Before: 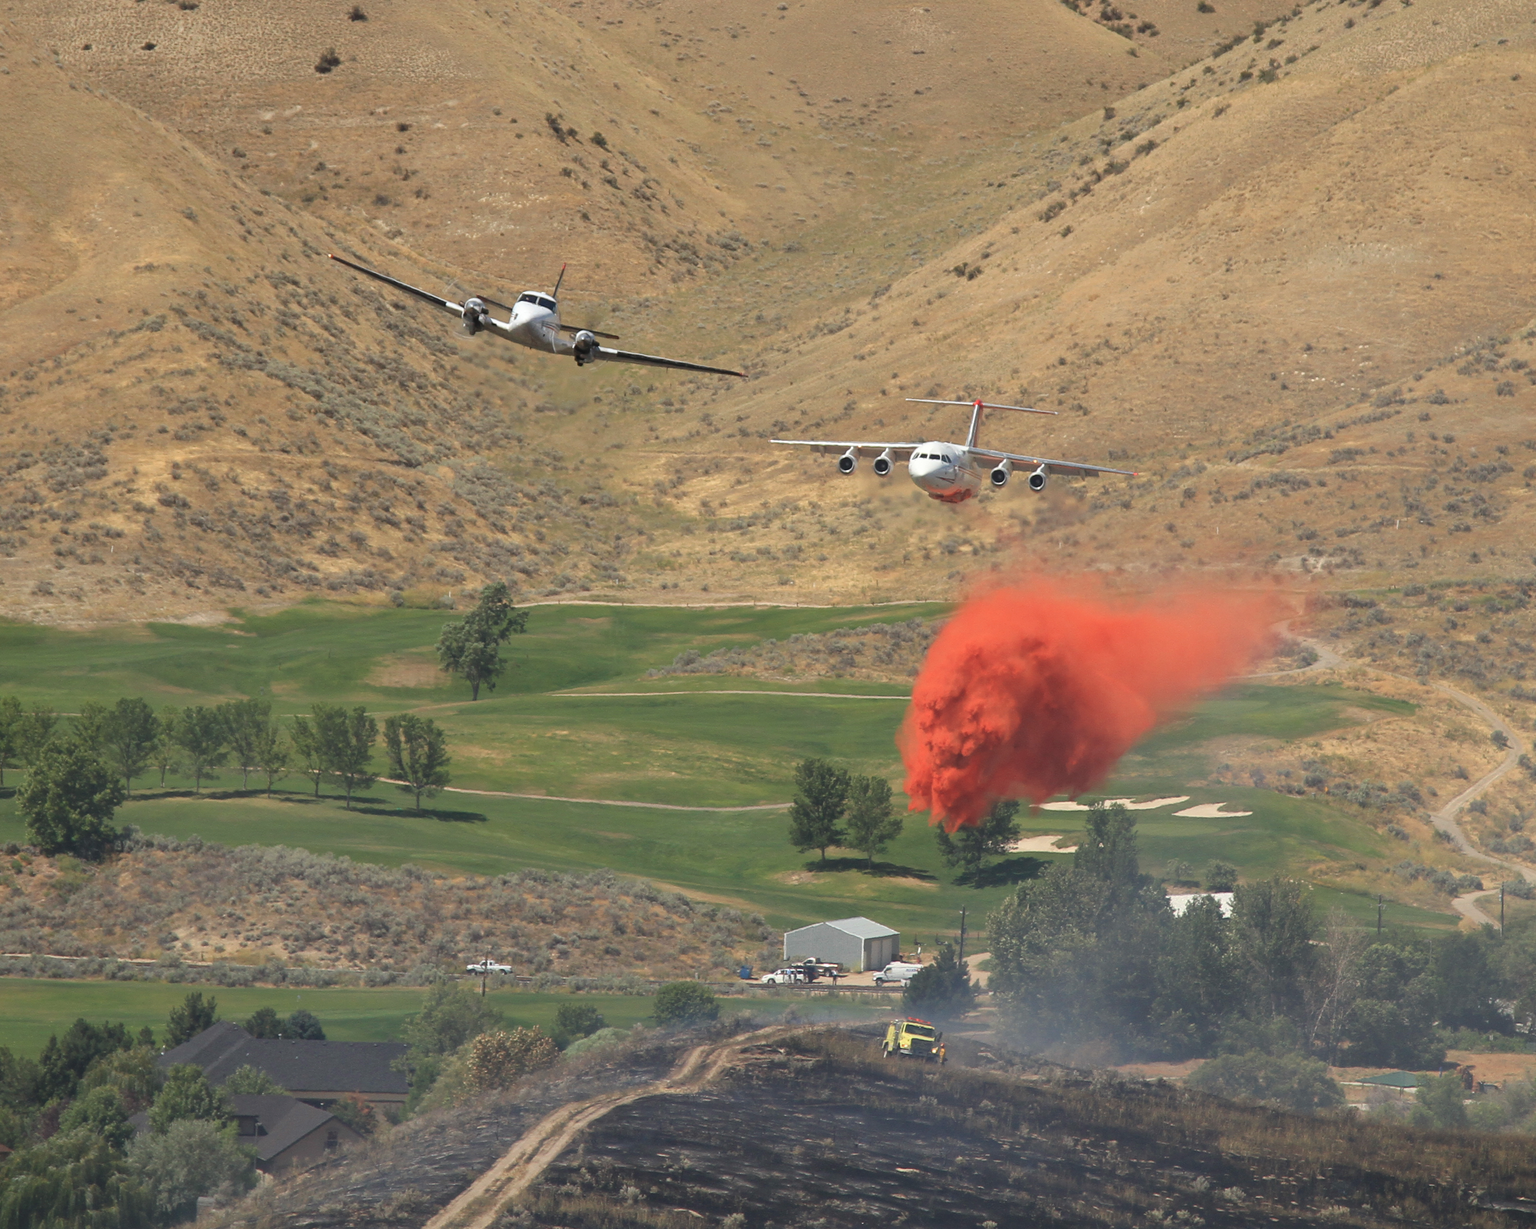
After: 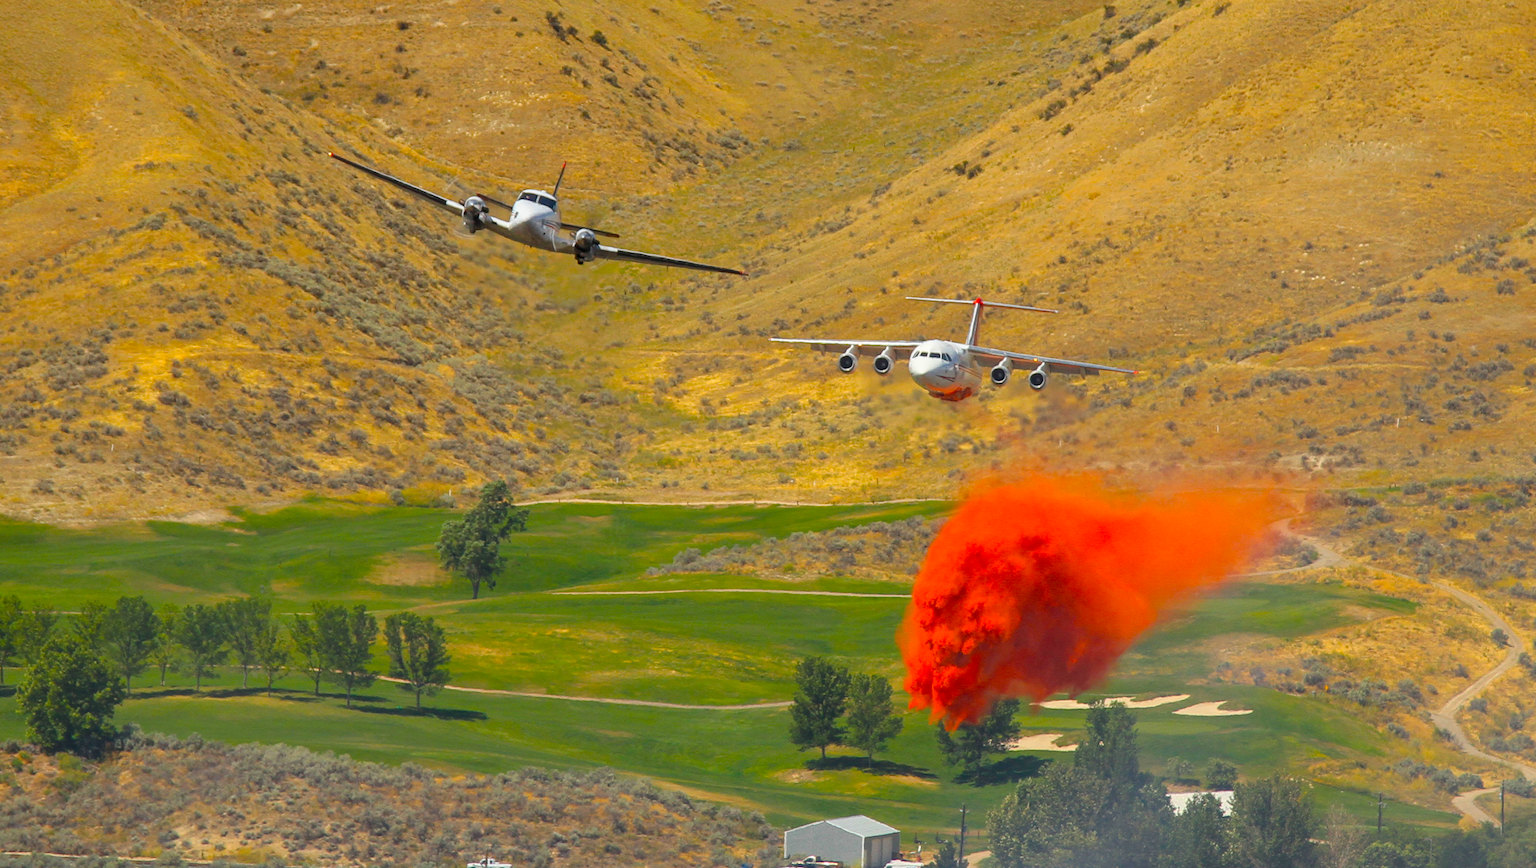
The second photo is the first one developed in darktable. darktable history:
crop and rotate: top 8.293%, bottom 20.996%
color balance: input saturation 134.34%, contrast -10.04%, contrast fulcrum 19.67%, output saturation 133.51%
local contrast: detail 130%
